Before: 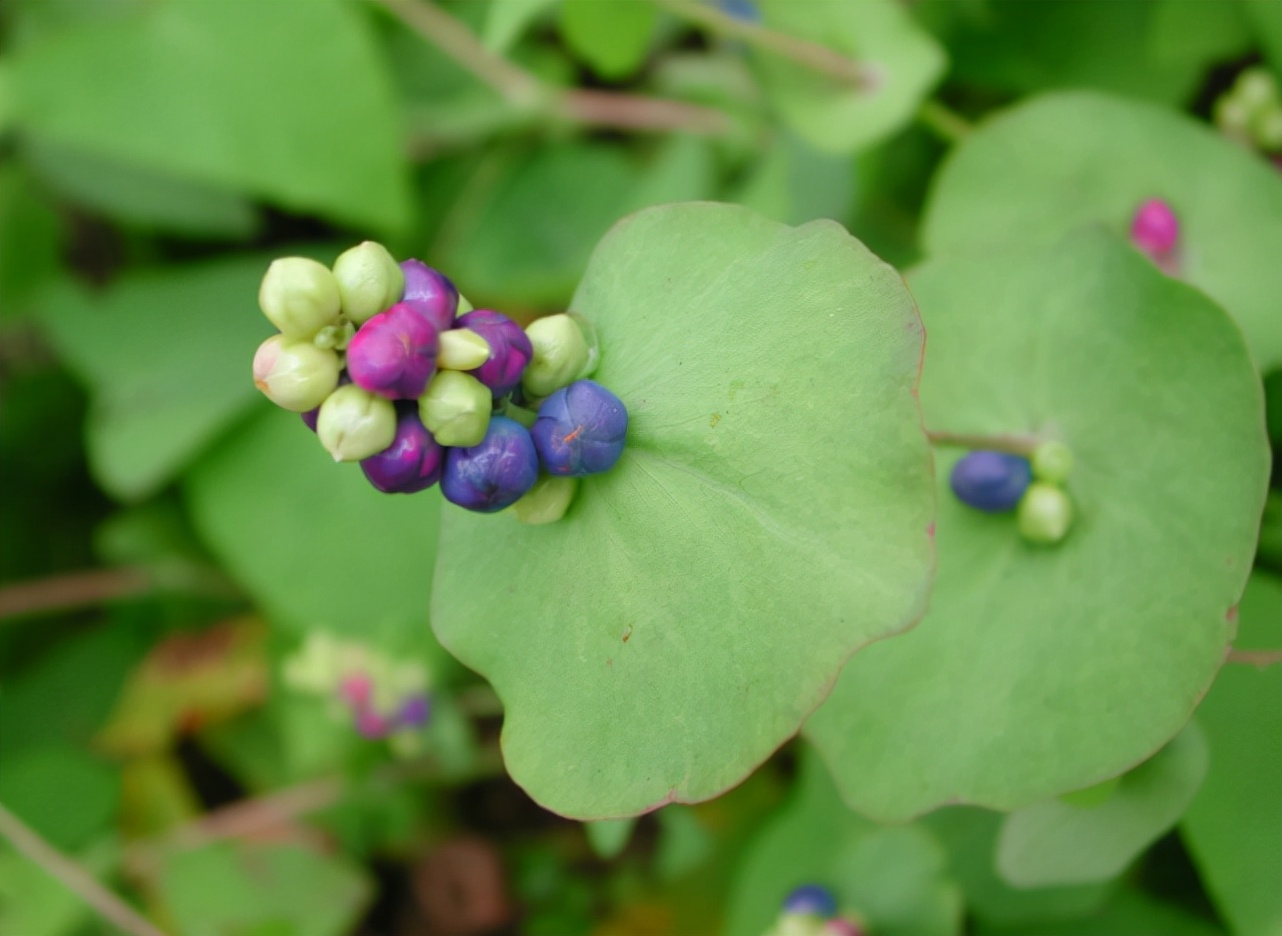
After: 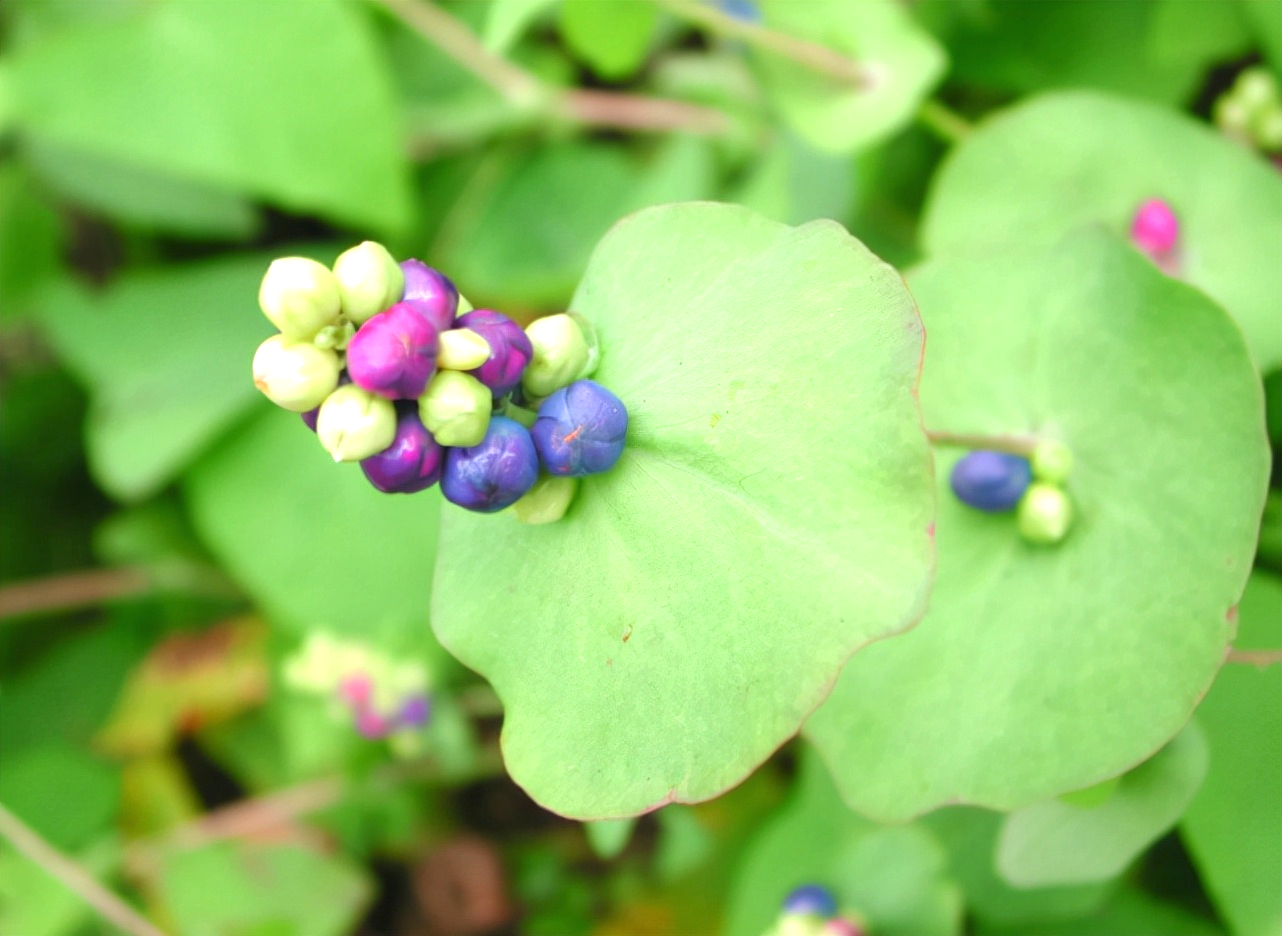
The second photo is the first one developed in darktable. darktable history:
exposure: black level correction 0, exposure 1 EV, compensate exposure bias true, compensate highlight preservation false
tone equalizer: edges refinement/feathering 500, mask exposure compensation -1.57 EV, preserve details no
